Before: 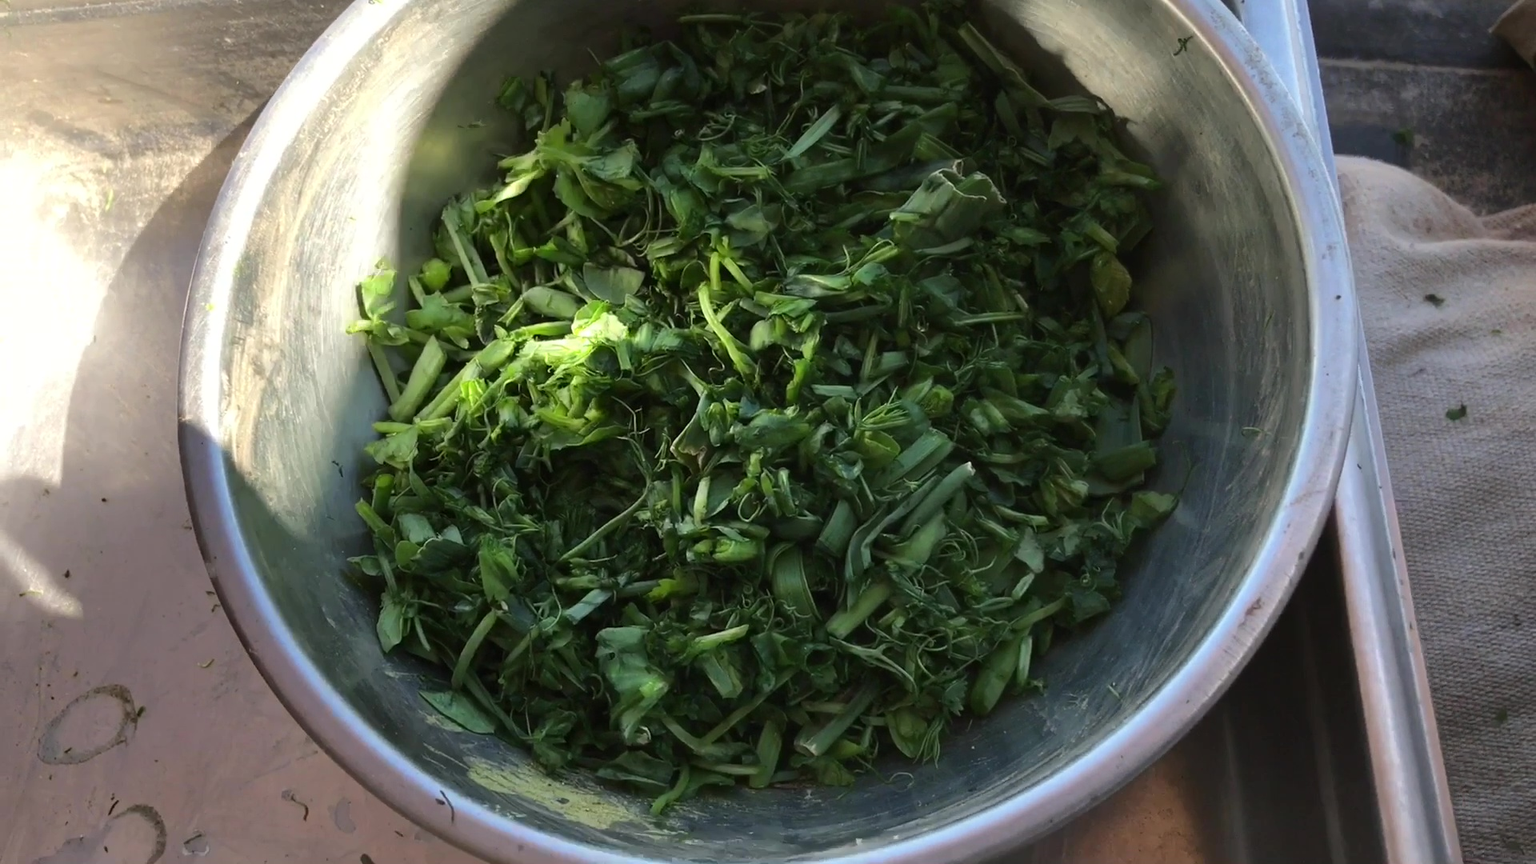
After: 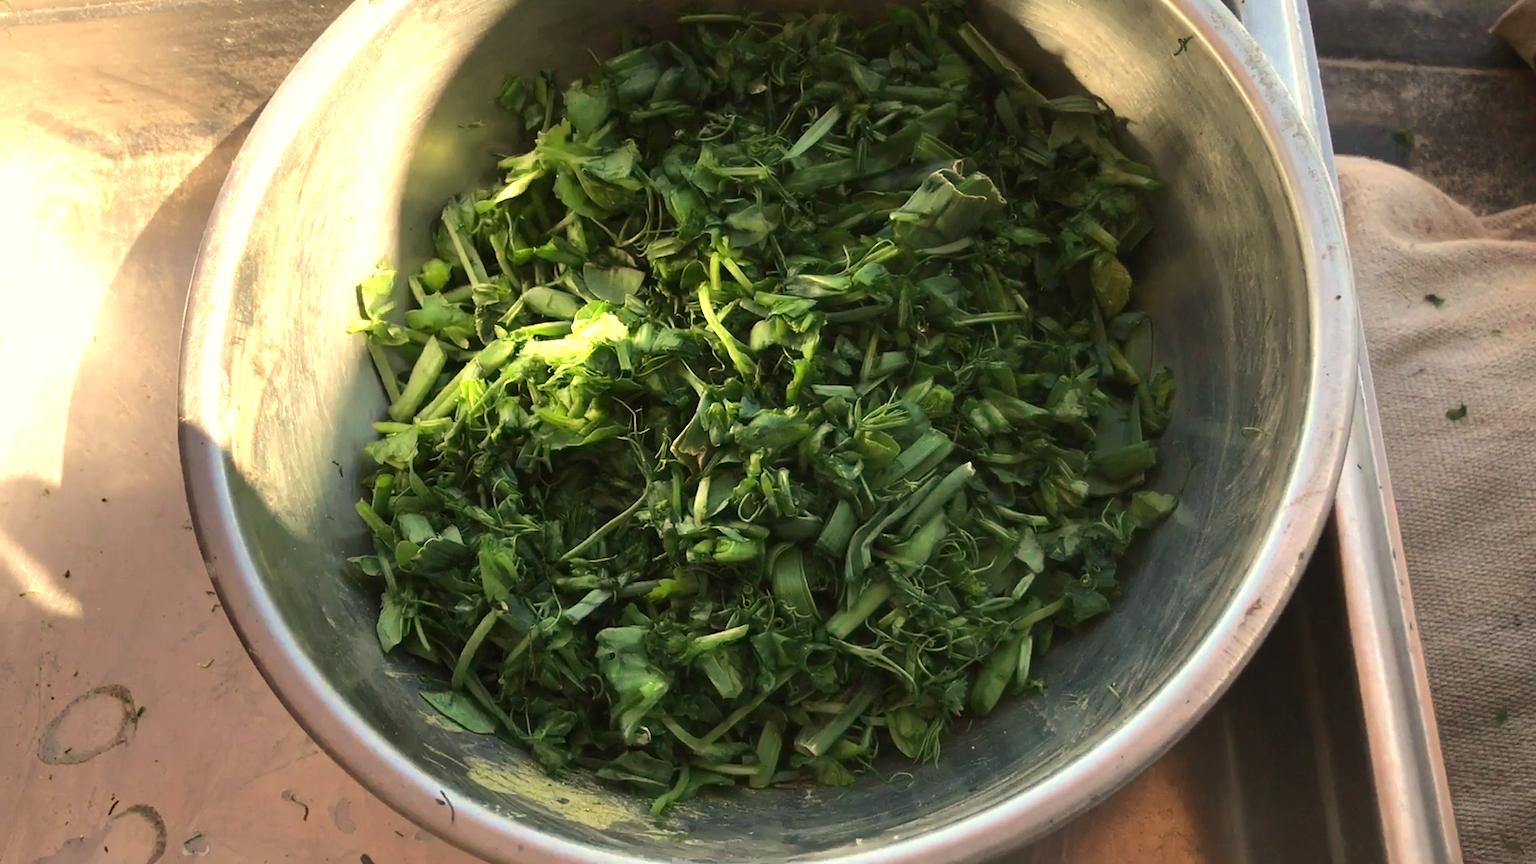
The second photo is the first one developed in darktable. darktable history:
white balance: red 1.123, blue 0.83
exposure: exposure 0.507 EV, compensate highlight preservation false
